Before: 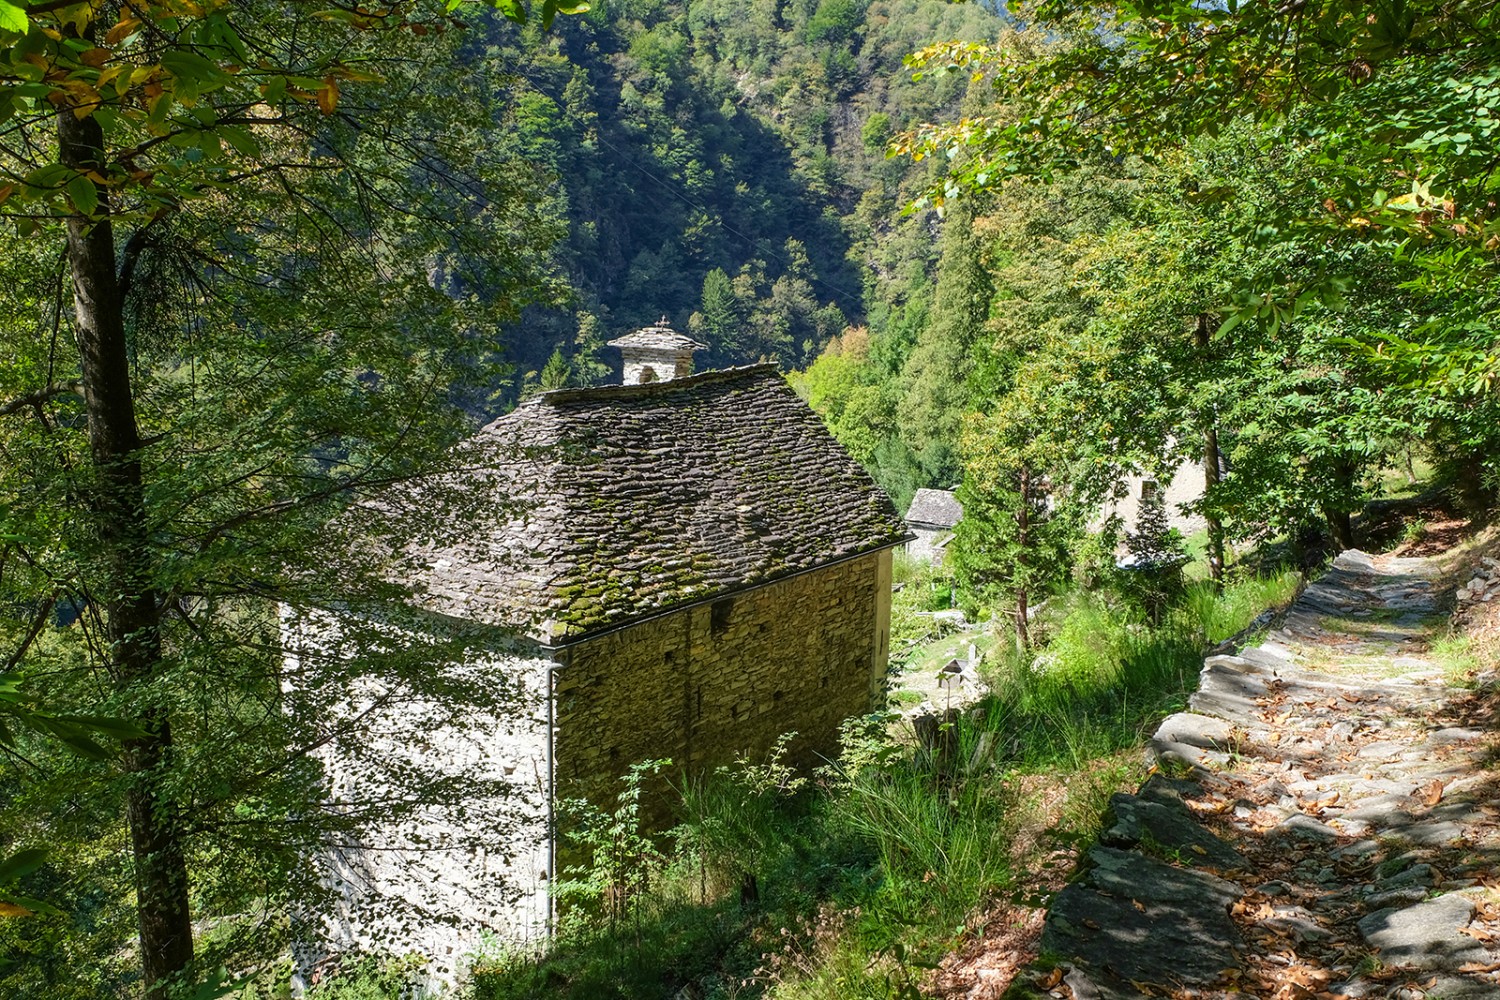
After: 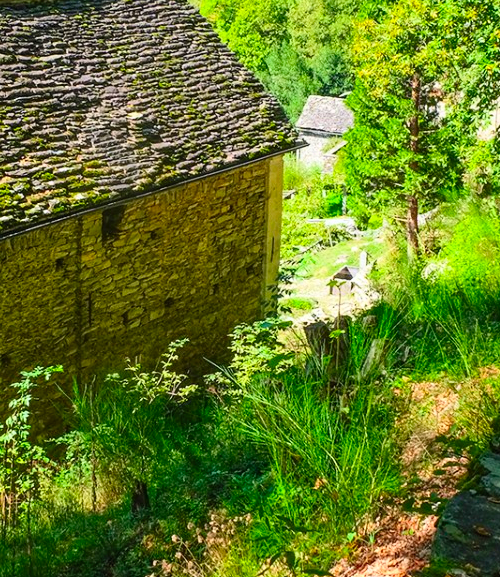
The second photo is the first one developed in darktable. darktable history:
contrast brightness saturation: contrast 0.198, brightness 0.195, saturation 0.812
crop: left 40.618%, top 39.356%, right 25.999%, bottom 2.933%
